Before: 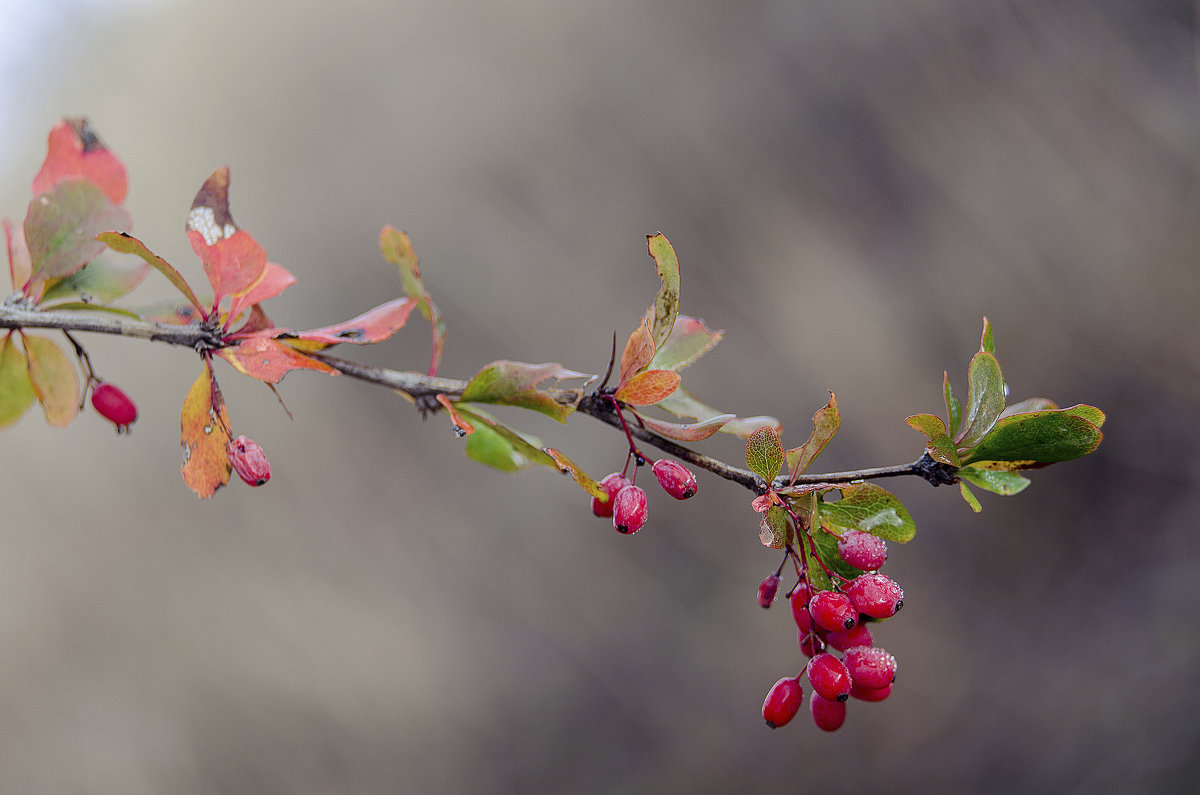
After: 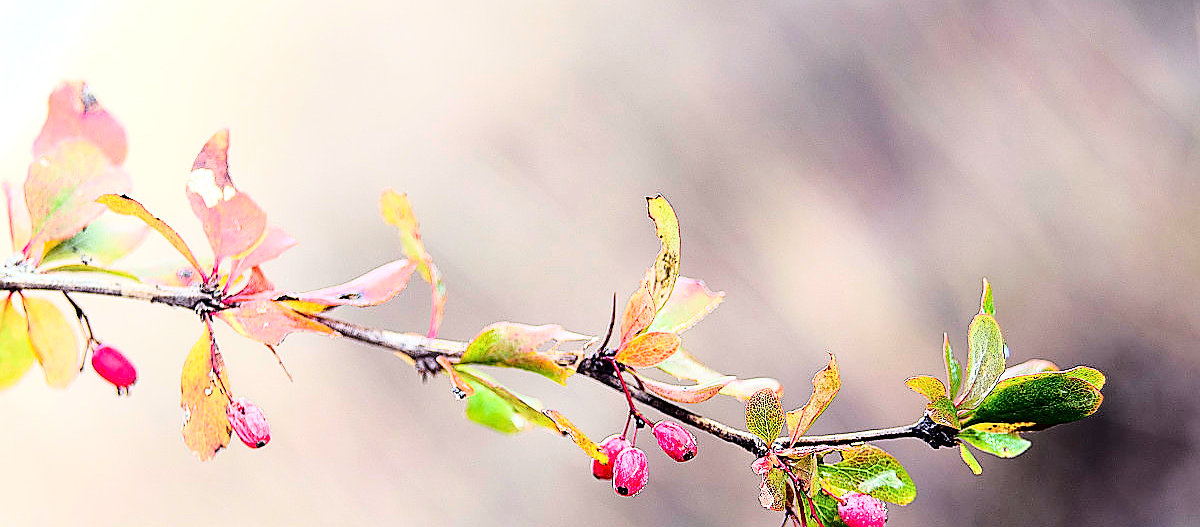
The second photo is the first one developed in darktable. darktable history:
sharpen: radius 1.362, amount 1.267, threshold 0.709
base curve: curves: ch0 [(0, 0) (0.028, 0.03) (0.121, 0.232) (0.46, 0.748) (0.859, 0.968) (1, 1)]
tone equalizer: -8 EV -1.11 EV, -7 EV -0.995 EV, -6 EV -0.853 EV, -5 EV -0.587 EV, -3 EV 0.552 EV, -2 EV 0.863 EV, -1 EV 1.01 EV, +0 EV 1.07 EV
crop and rotate: top 4.789%, bottom 28.82%
